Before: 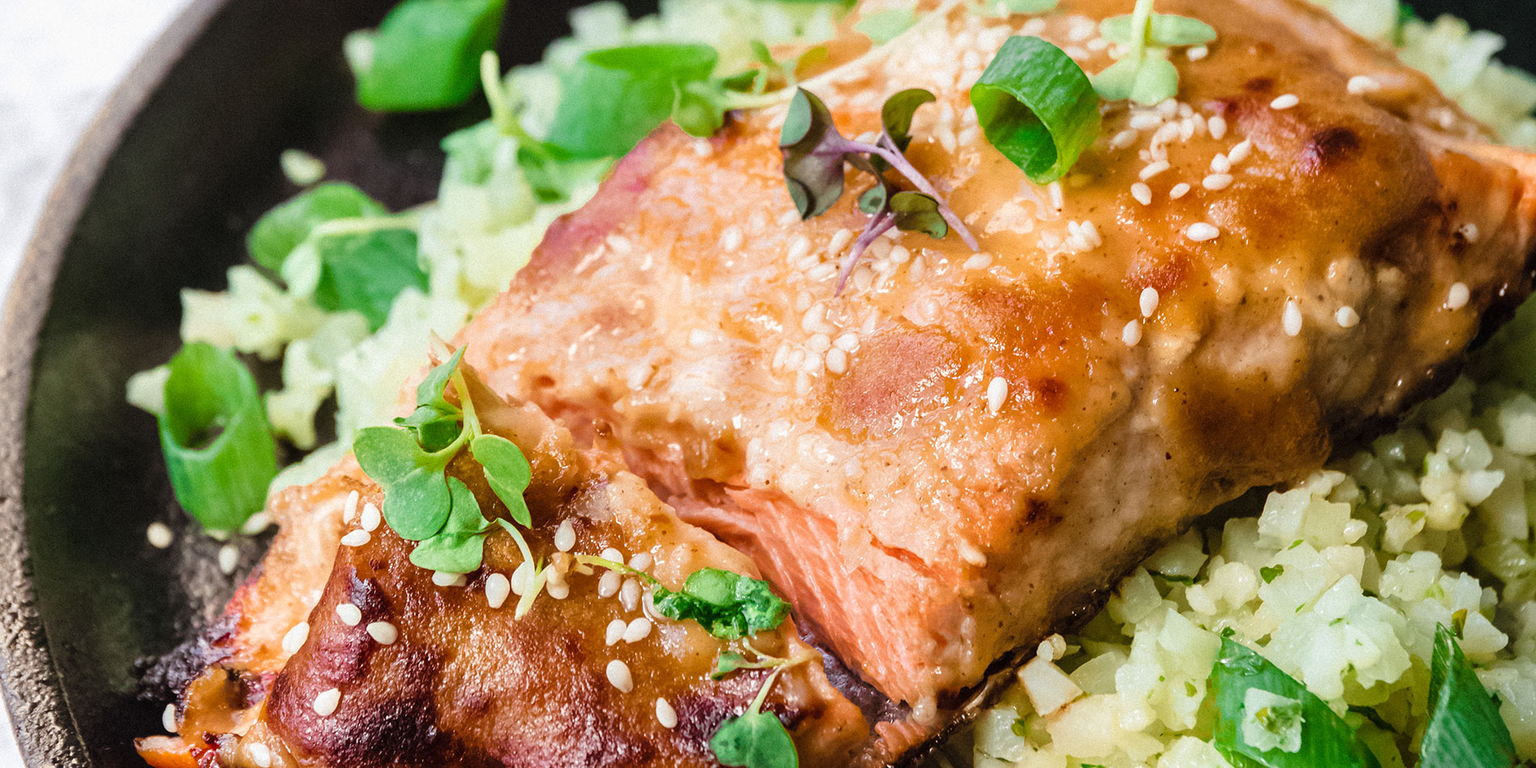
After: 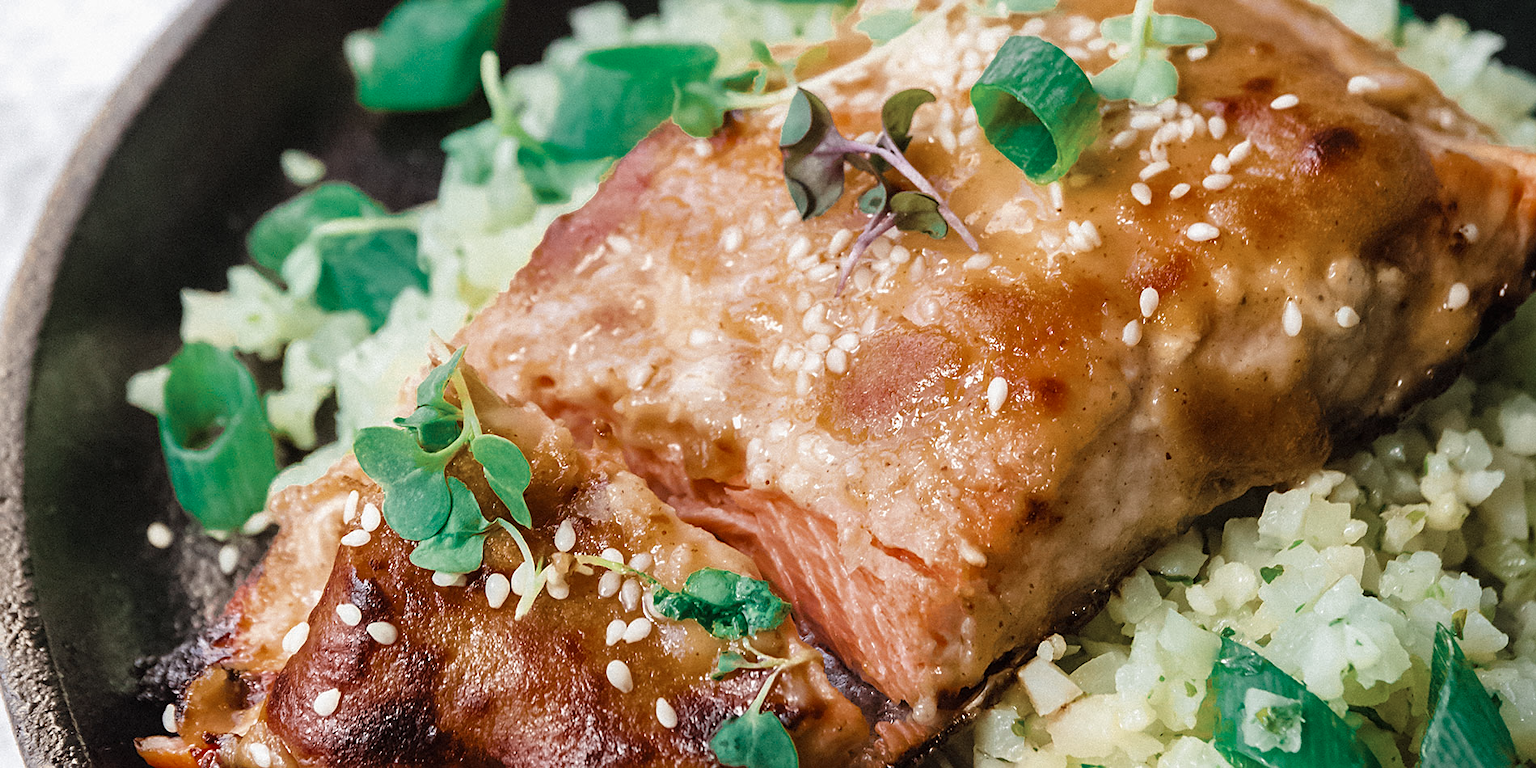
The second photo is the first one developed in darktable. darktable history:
color zones: curves: ch0 [(0, 0.5) (0.125, 0.4) (0.25, 0.5) (0.375, 0.4) (0.5, 0.4) (0.625, 0.35) (0.75, 0.35) (0.875, 0.5)]; ch1 [(0, 0.35) (0.125, 0.45) (0.25, 0.35) (0.375, 0.35) (0.5, 0.35) (0.625, 0.35) (0.75, 0.45) (0.875, 0.35)]; ch2 [(0, 0.6) (0.125, 0.5) (0.25, 0.5) (0.375, 0.6) (0.5, 0.6) (0.625, 0.5) (0.75, 0.5) (0.875, 0.5)]
sharpen: radius 1.864, amount 0.398, threshold 1.271
